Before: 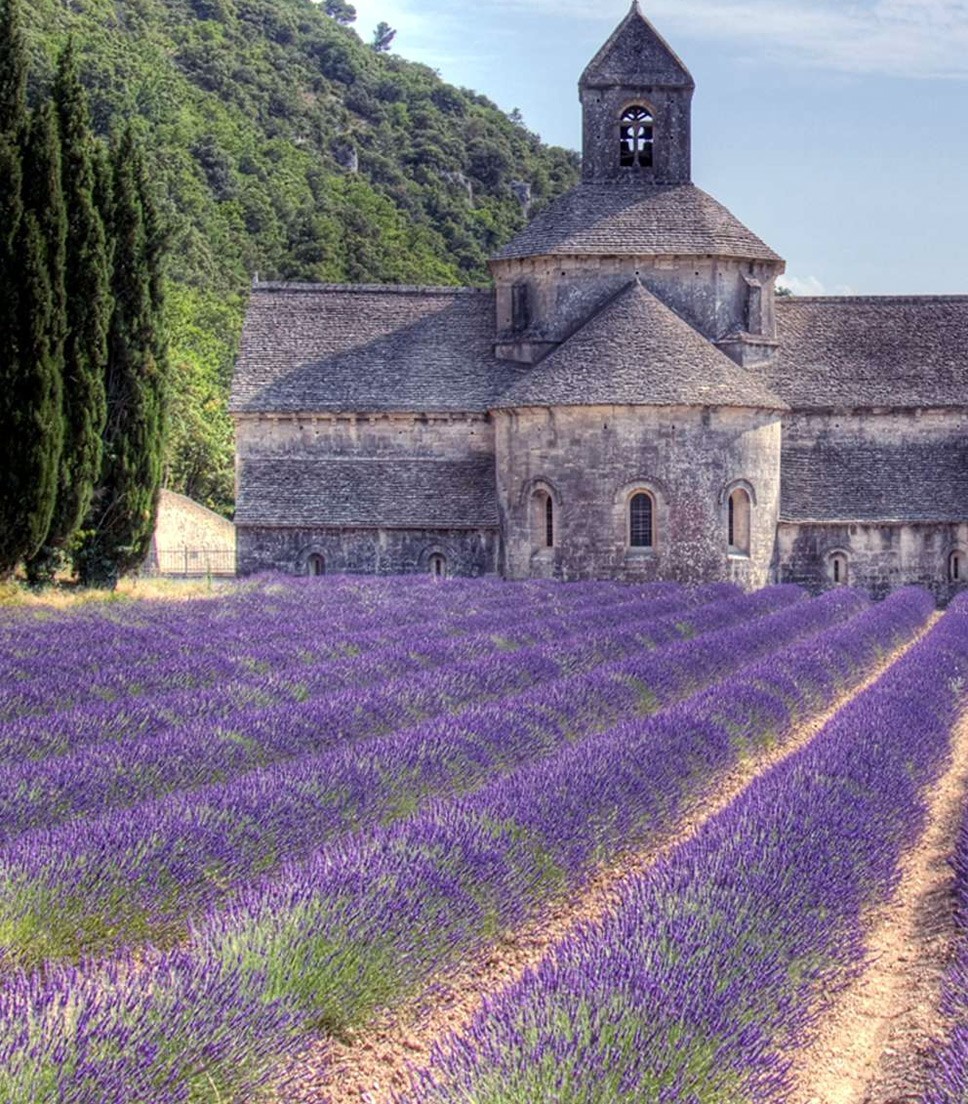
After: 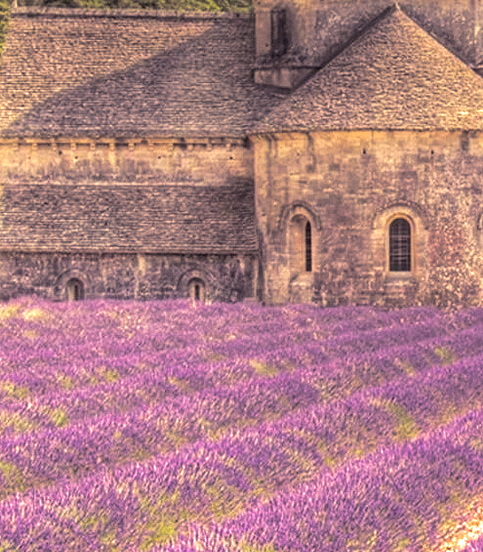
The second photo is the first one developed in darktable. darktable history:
crop: left 25%, top 25%, right 25%, bottom 25%
split-toning: shadows › hue 43.2°, shadows › saturation 0, highlights › hue 50.4°, highlights › saturation 1
exposure: black level correction 0, exposure 1.1 EV, compensate highlight preservation false
color zones: curves: ch0 [(0.25, 0.5) (0.463, 0.627) (0.484, 0.637) (0.75, 0.5)]
graduated density: on, module defaults
color correction: highlights a* 10.12, highlights b* 39.04, shadows a* 14.62, shadows b* 3.37
